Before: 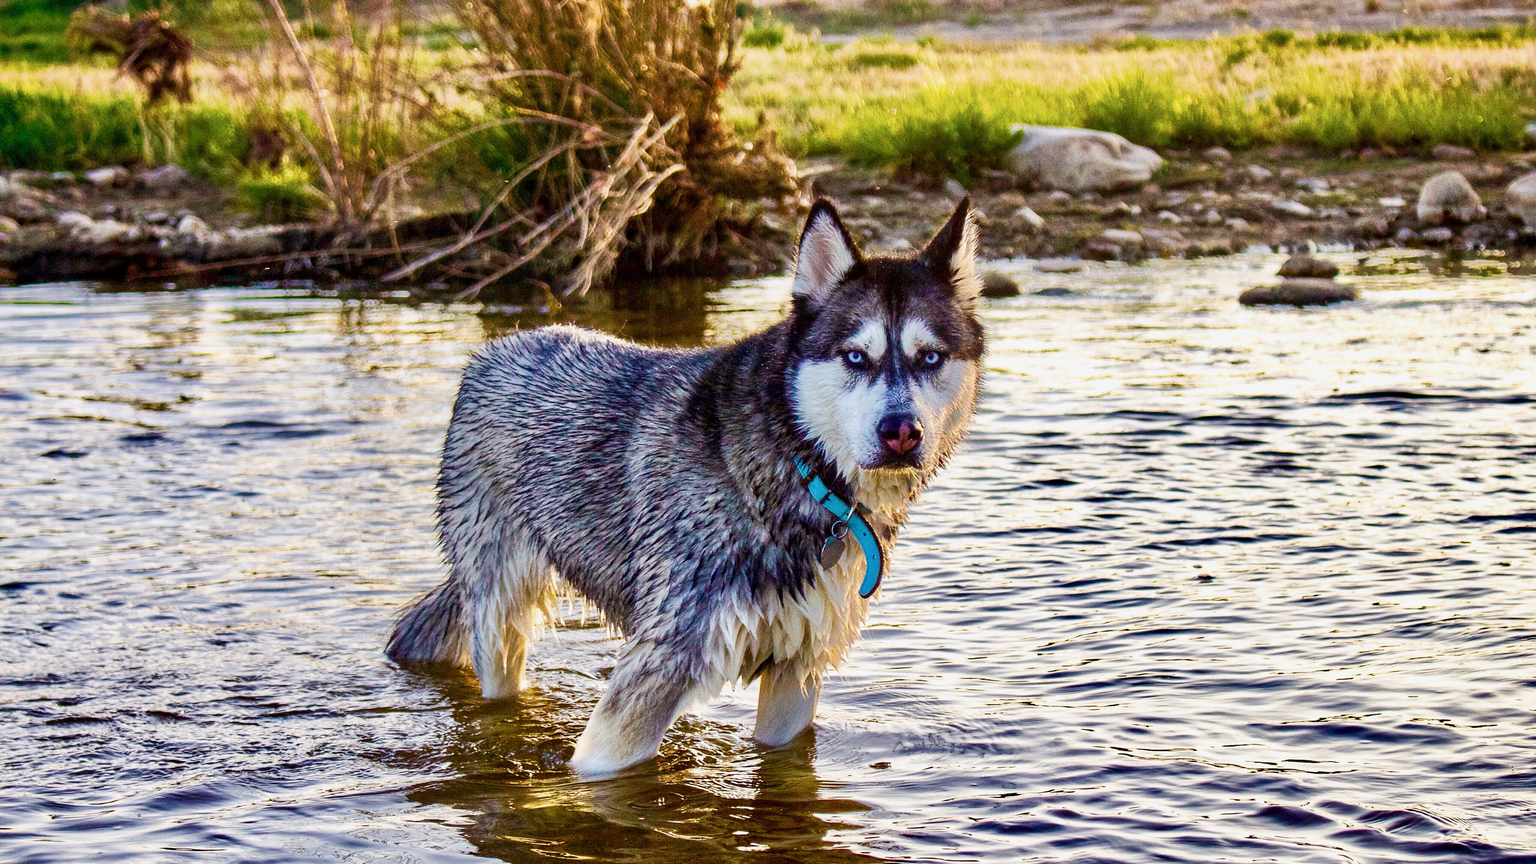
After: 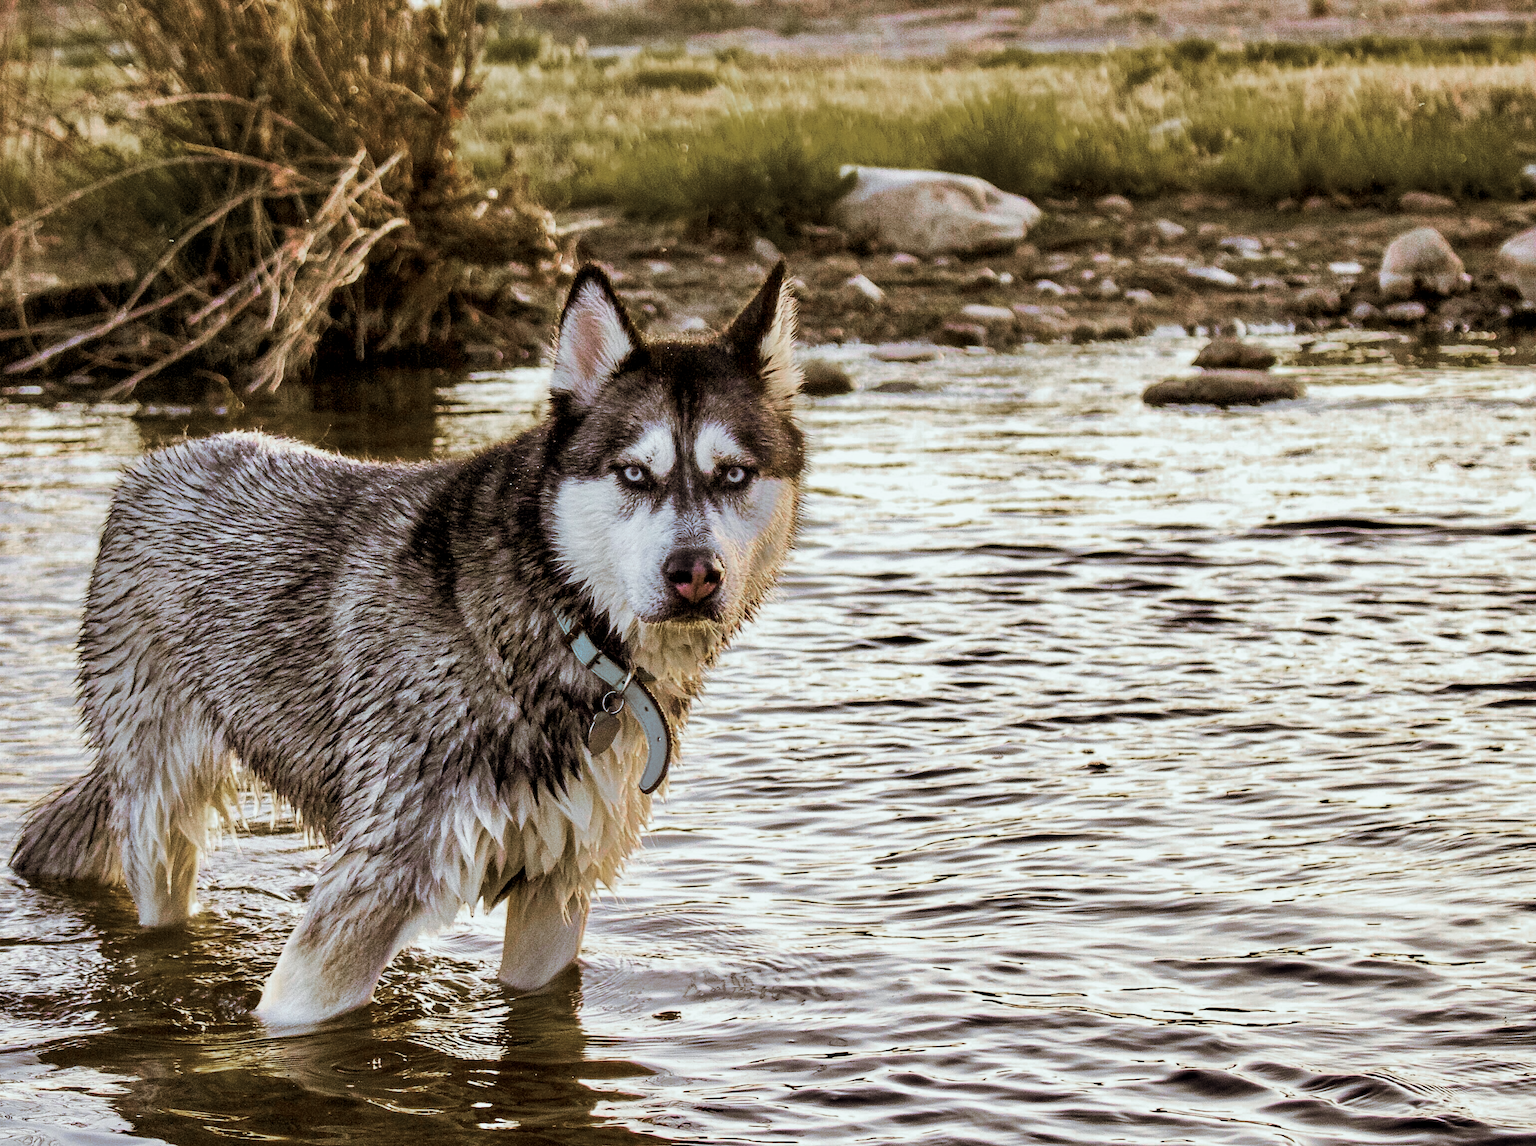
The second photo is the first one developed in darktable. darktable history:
white balance: red 0.978, blue 0.999
crop and rotate: left 24.6%
split-toning: shadows › hue 37.98°, highlights › hue 185.58°, balance -55.261
color zones: curves: ch0 [(0, 0.48) (0.209, 0.398) (0.305, 0.332) (0.429, 0.493) (0.571, 0.5) (0.714, 0.5) (0.857, 0.5) (1, 0.48)]; ch1 [(0, 0.736) (0.143, 0.625) (0.225, 0.371) (0.429, 0.256) (0.571, 0.241) (0.714, 0.213) (0.857, 0.48) (1, 0.736)]; ch2 [(0, 0.448) (0.143, 0.498) (0.286, 0.5) (0.429, 0.5) (0.571, 0.5) (0.714, 0.5) (0.857, 0.5) (1, 0.448)]
